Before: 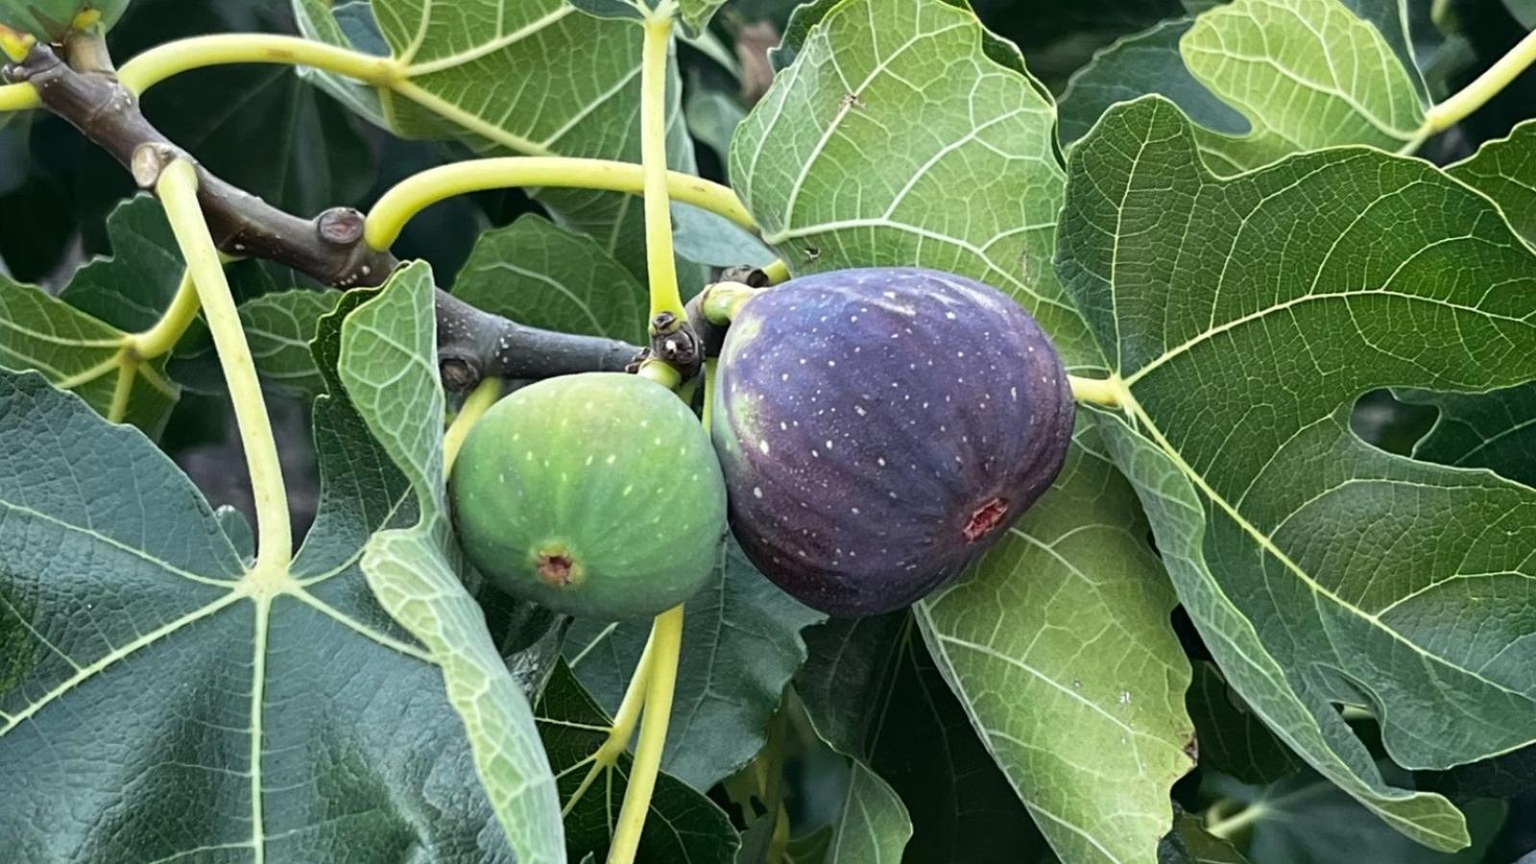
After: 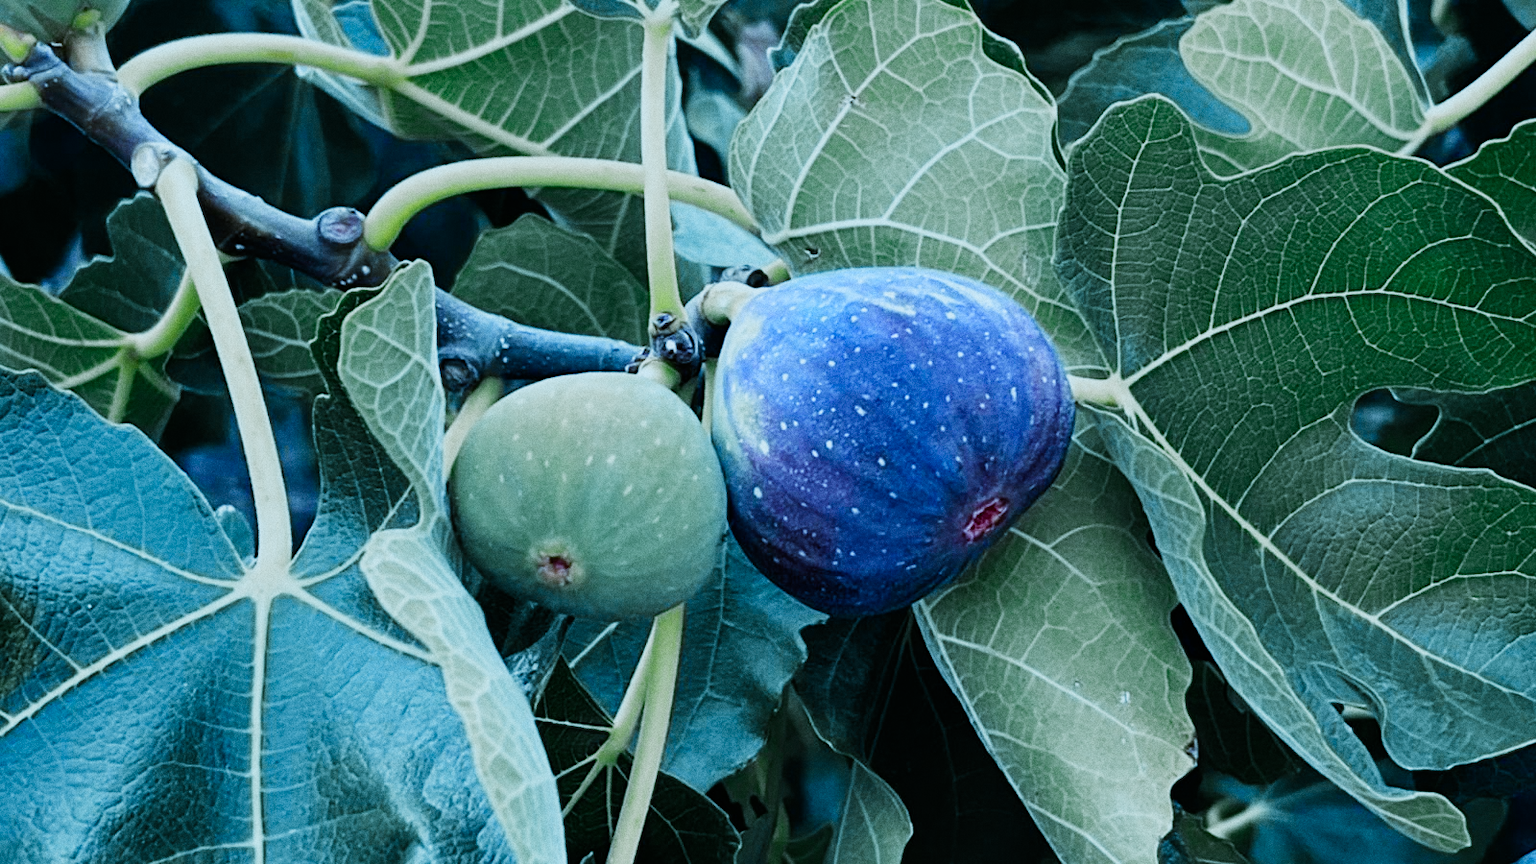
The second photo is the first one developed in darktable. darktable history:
sigmoid: skew -0.2, preserve hue 0%, red attenuation 0.1, red rotation 0.035, green attenuation 0.1, green rotation -0.017, blue attenuation 0.15, blue rotation -0.052, base primaries Rec2020
color calibration: illuminant custom, x 0.432, y 0.395, temperature 3098 K
color zones: curves: ch0 [(0.004, 0.305) (0.261, 0.623) (0.389, 0.399) (0.708, 0.571) (0.947, 0.34)]; ch1 [(0.025, 0.645) (0.229, 0.584) (0.326, 0.551) (0.484, 0.262) (0.757, 0.643)]
grain: coarseness 0.47 ISO
